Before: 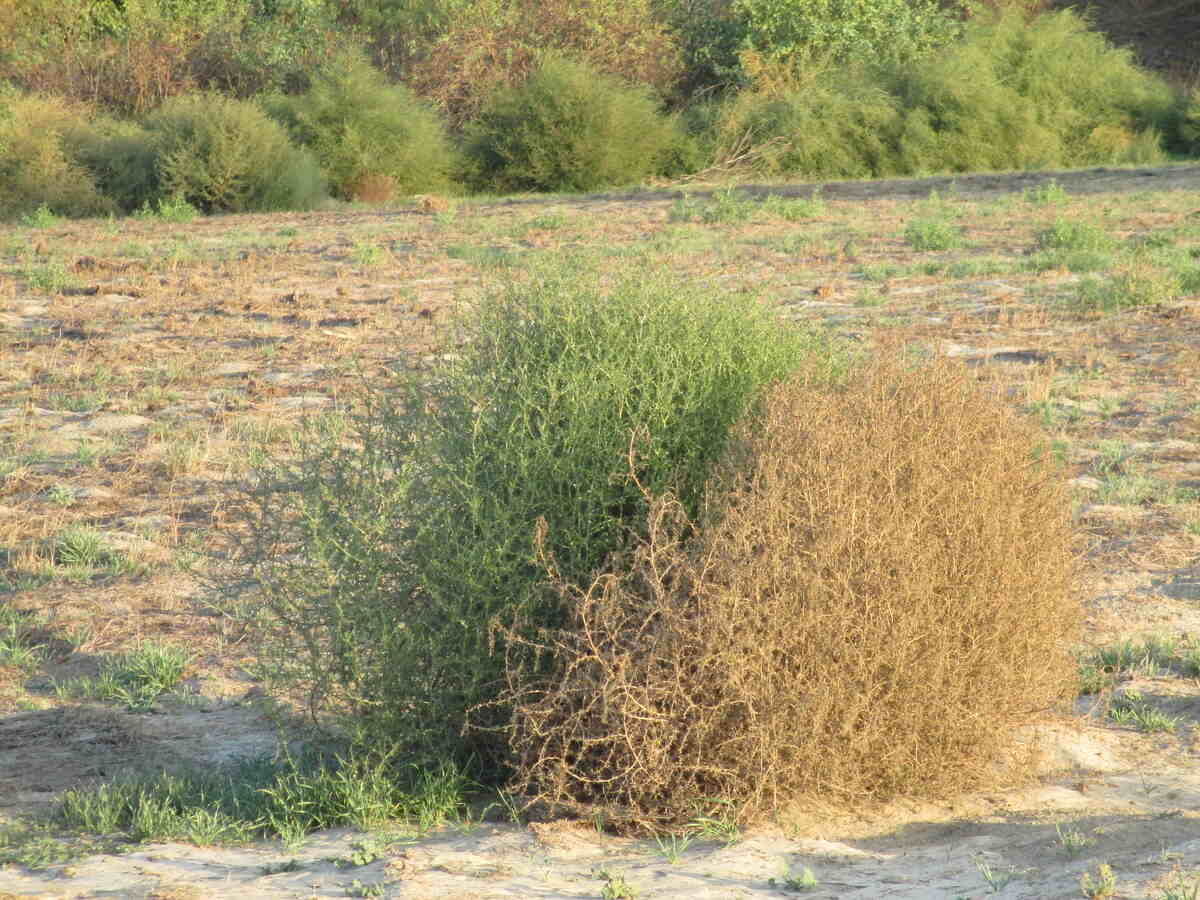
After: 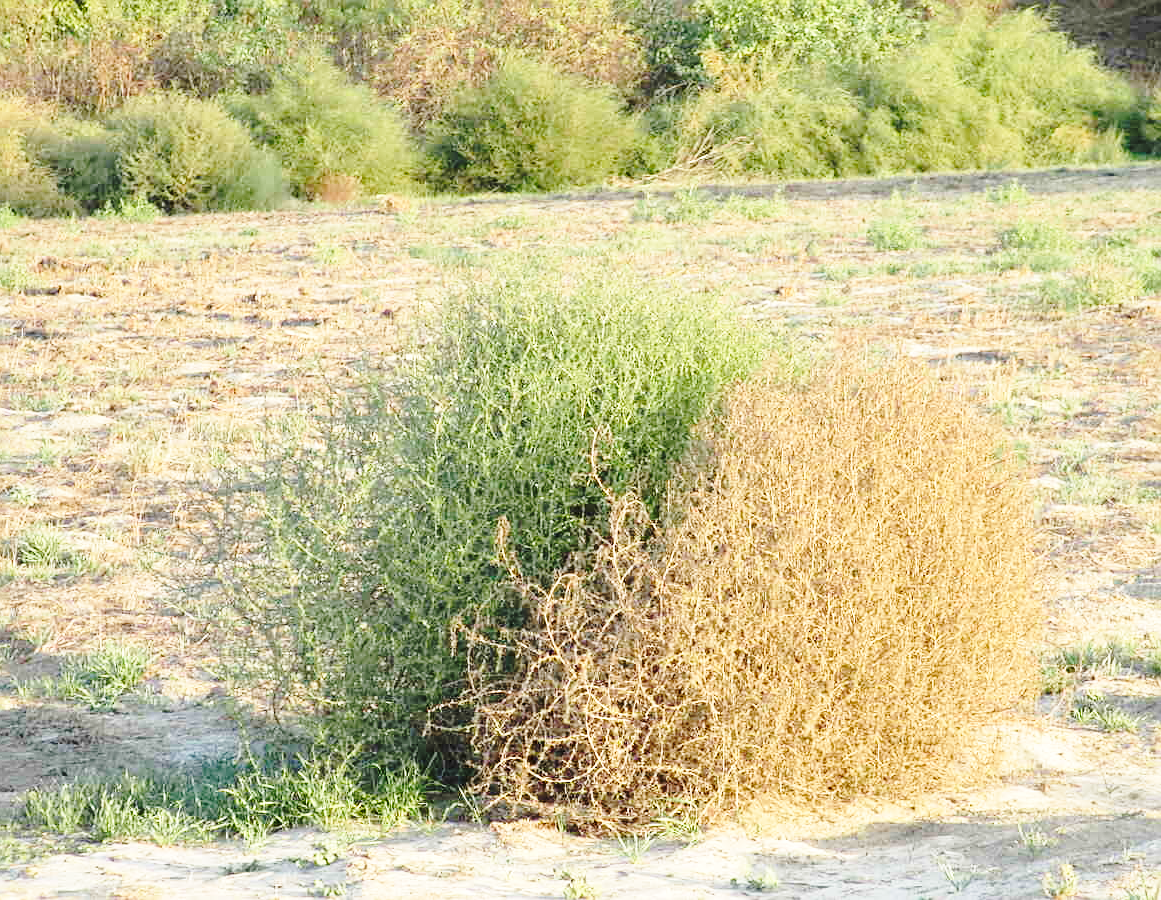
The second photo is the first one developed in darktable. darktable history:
crop and rotate: left 3.238%
base curve: curves: ch0 [(0, 0) (0.032, 0.037) (0.105, 0.228) (0.435, 0.76) (0.856, 0.983) (1, 1)], preserve colors none
sharpen: on, module defaults
